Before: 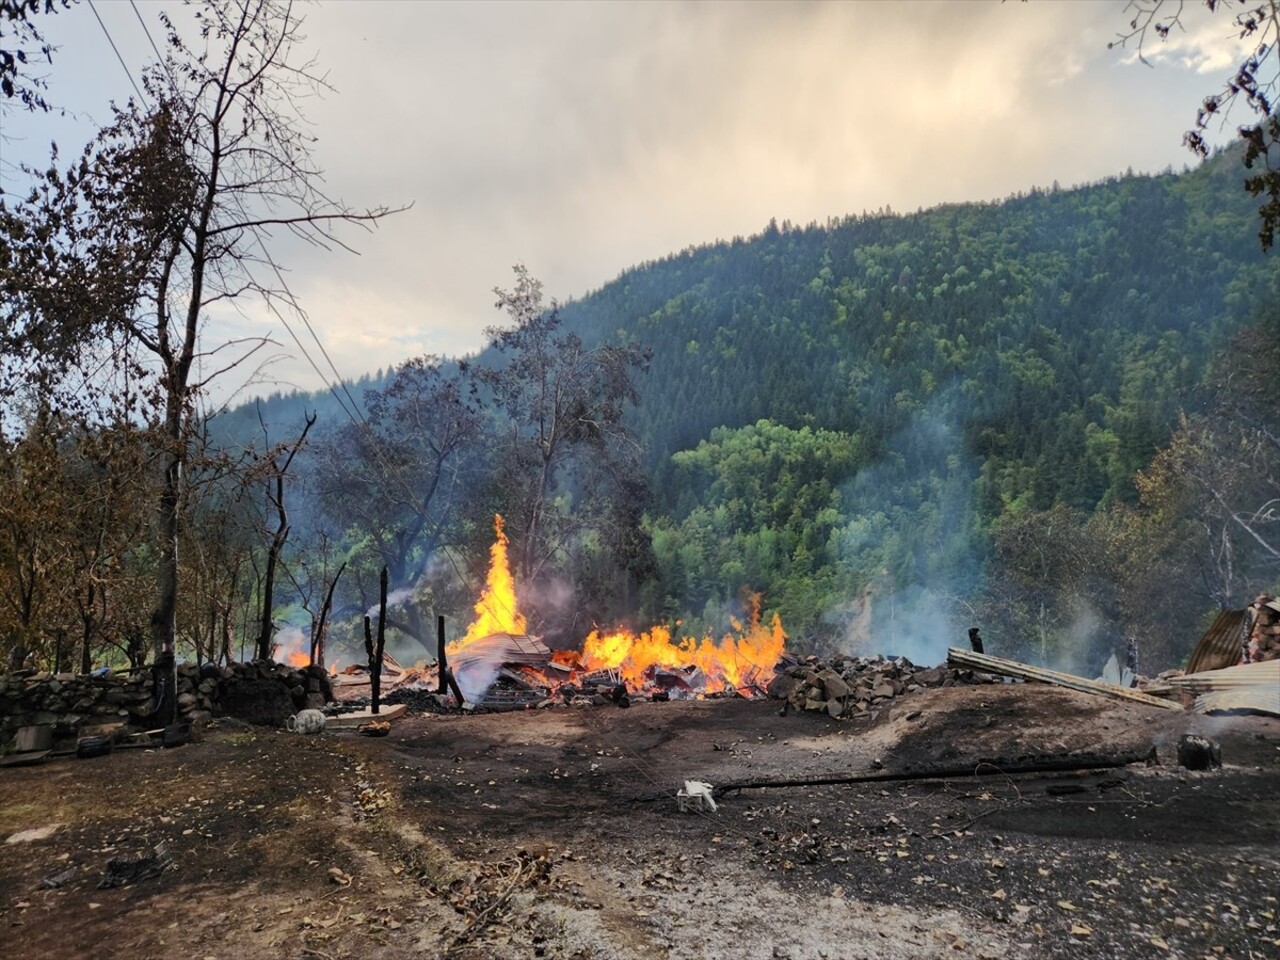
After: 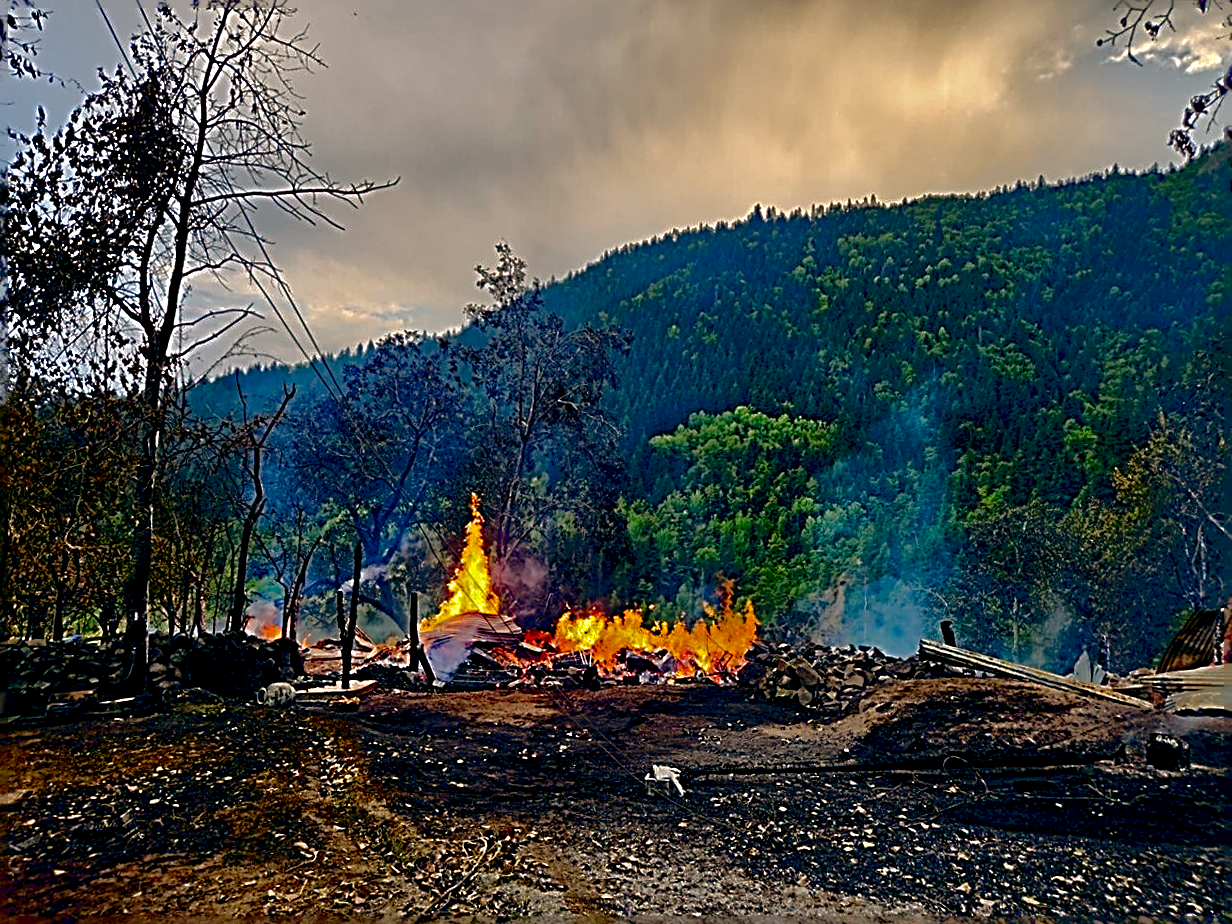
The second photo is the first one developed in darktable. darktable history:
color balance: lift [0.975, 0.993, 1, 1.015], gamma [1.1, 1, 1, 0.945], gain [1, 1.04, 1, 0.95]
crop and rotate: angle -1.69°
contrast brightness saturation: brightness -0.52
color balance rgb: linear chroma grading › global chroma 15%, perceptual saturation grading › global saturation 30%
haze removal: compatibility mode true, adaptive false
sharpen: radius 3.158, amount 1.731
shadows and highlights: on, module defaults
